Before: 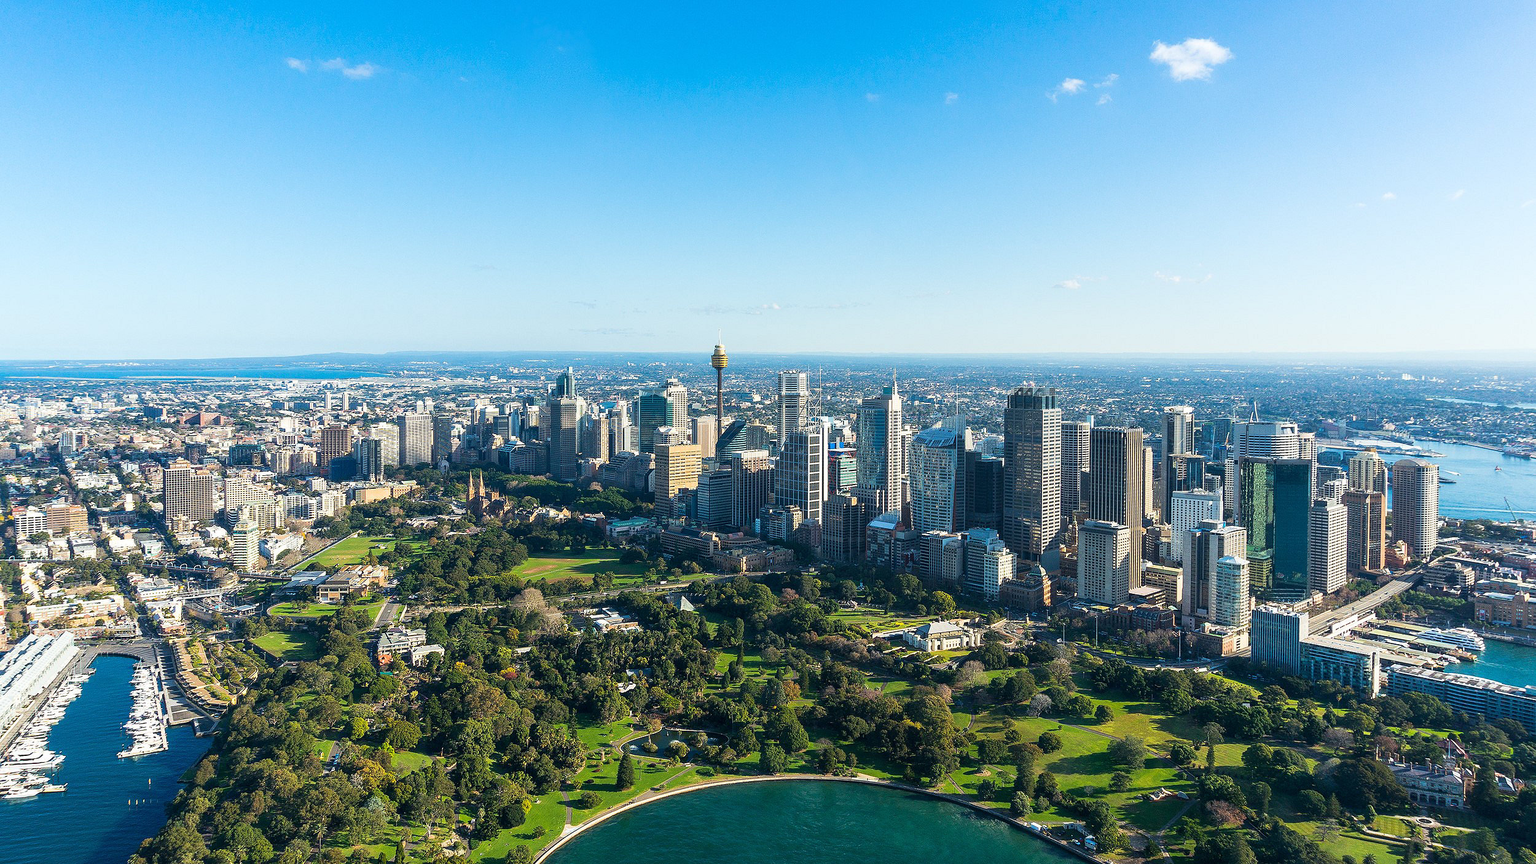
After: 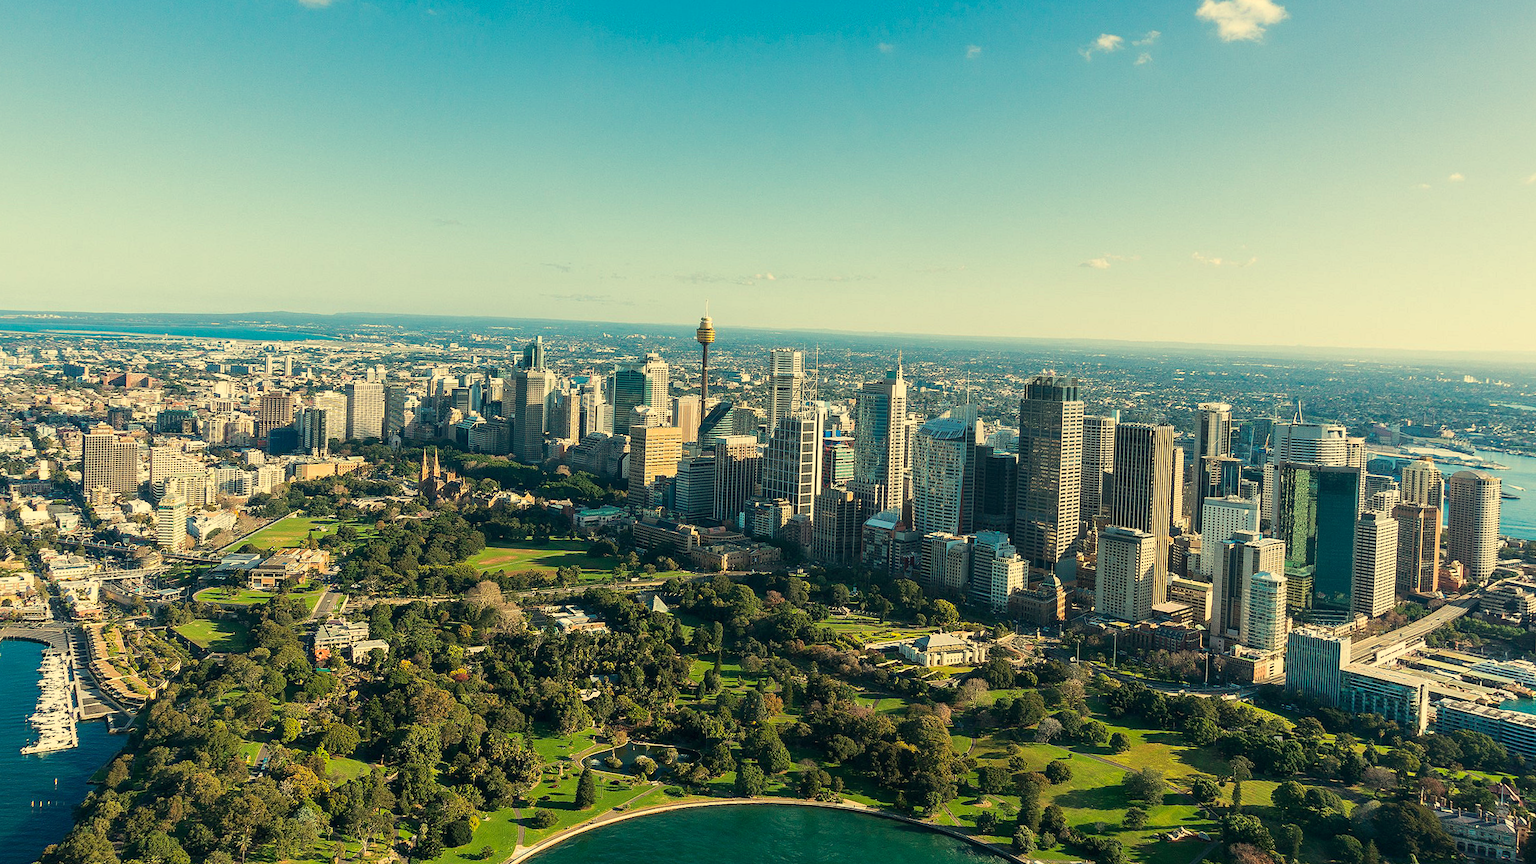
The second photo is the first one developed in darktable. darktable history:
crop and rotate: angle -1.96°, left 3.097%, top 4.154%, right 1.586%, bottom 0.529%
white balance: red 1.08, blue 0.791
shadows and highlights: shadows -20, white point adjustment -2, highlights -35
